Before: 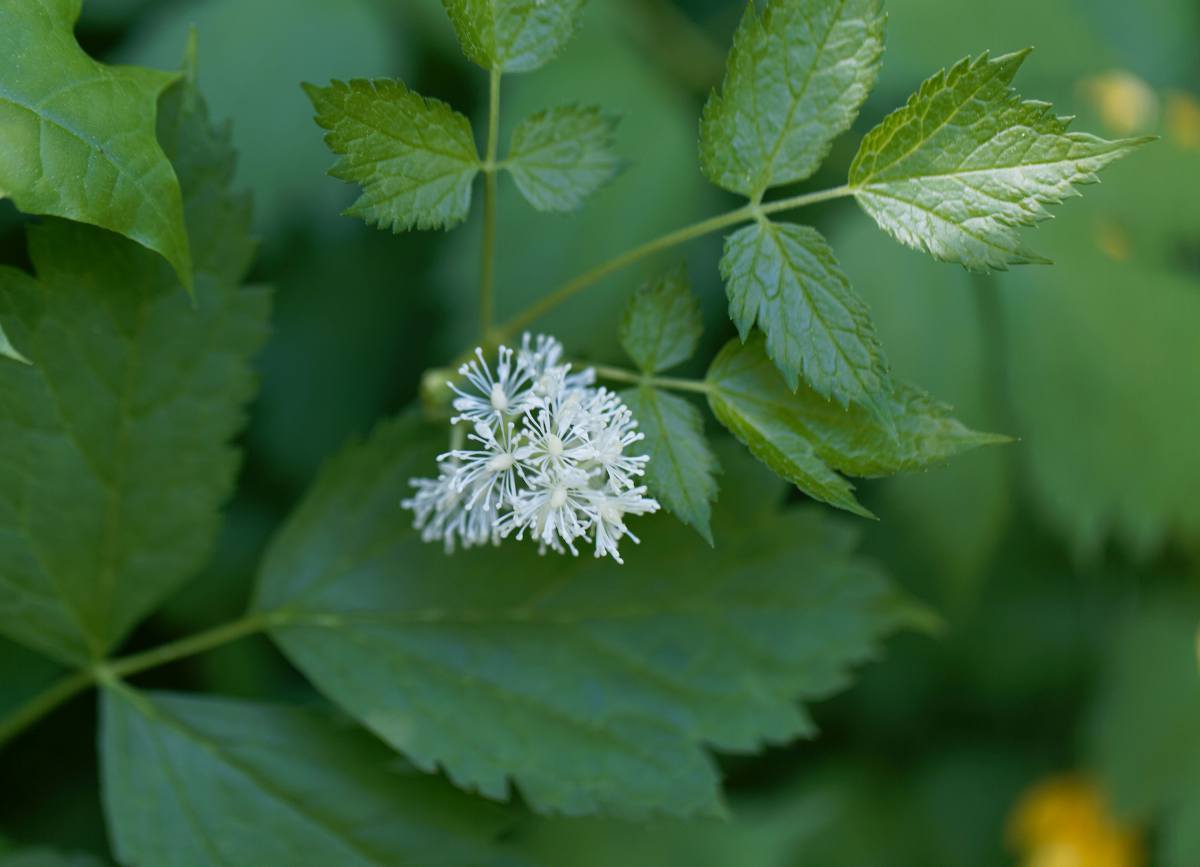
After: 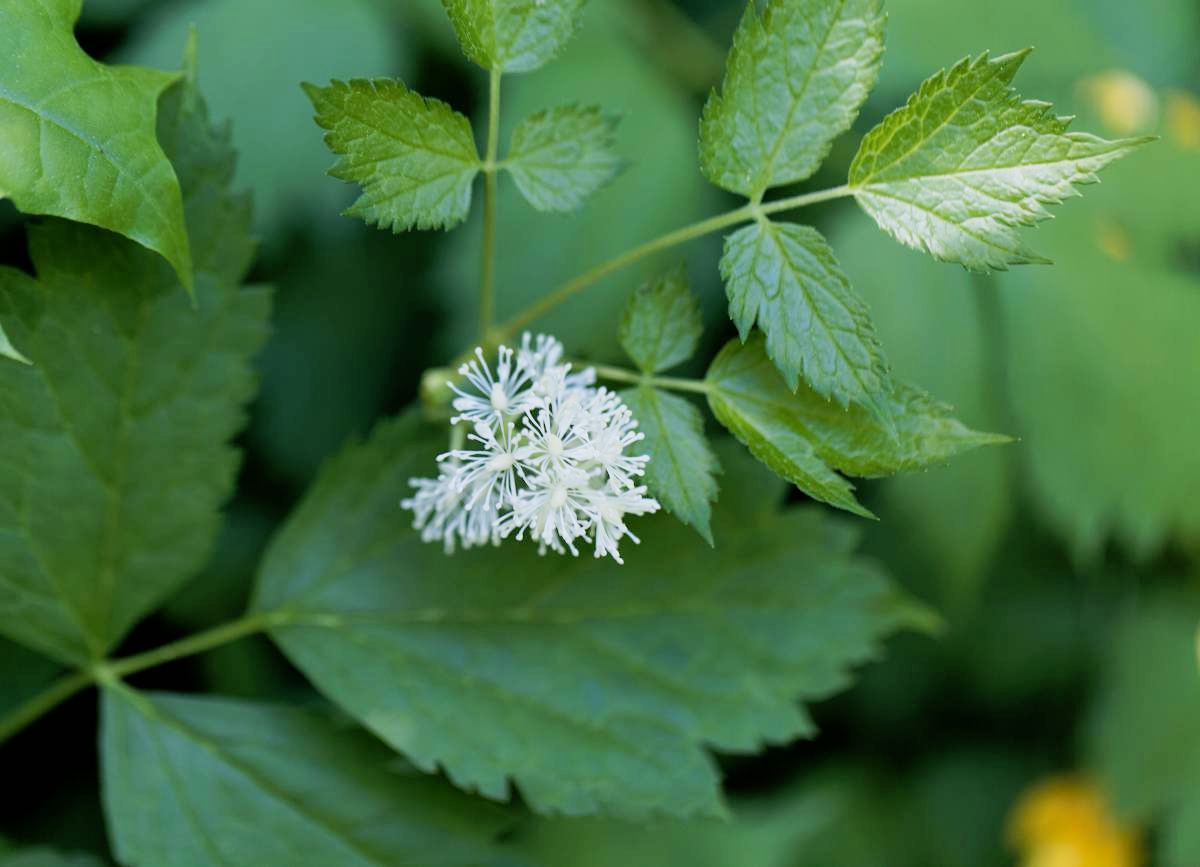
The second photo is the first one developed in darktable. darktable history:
filmic rgb: black relative exposure -5 EV, hardness 2.88, contrast 1.2, highlights saturation mix -30%
exposure: exposure 0.6 EV, compensate highlight preservation false
